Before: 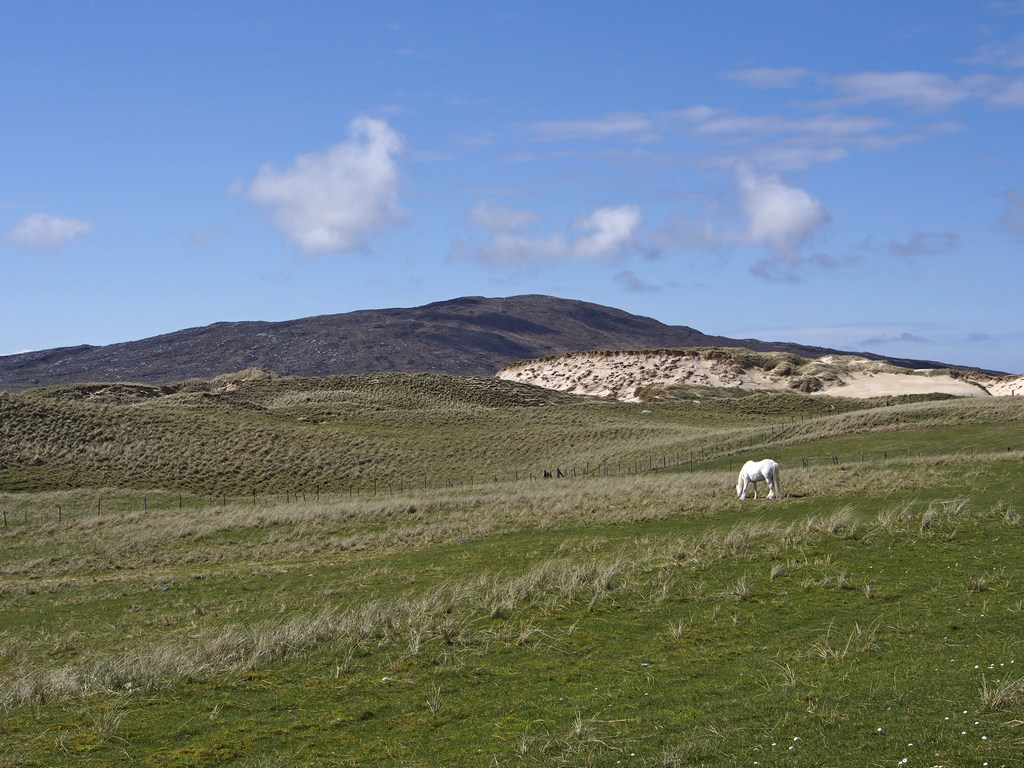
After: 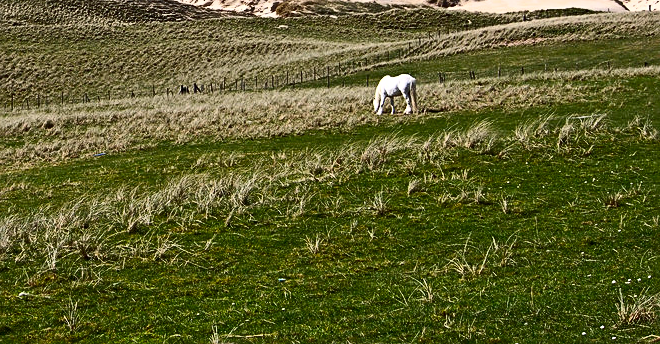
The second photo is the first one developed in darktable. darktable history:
contrast brightness saturation: contrast 0.4, brightness 0.05, saturation 0.25
crop and rotate: left 35.509%, top 50.238%, bottom 4.934%
sharpen: on, module defaults
